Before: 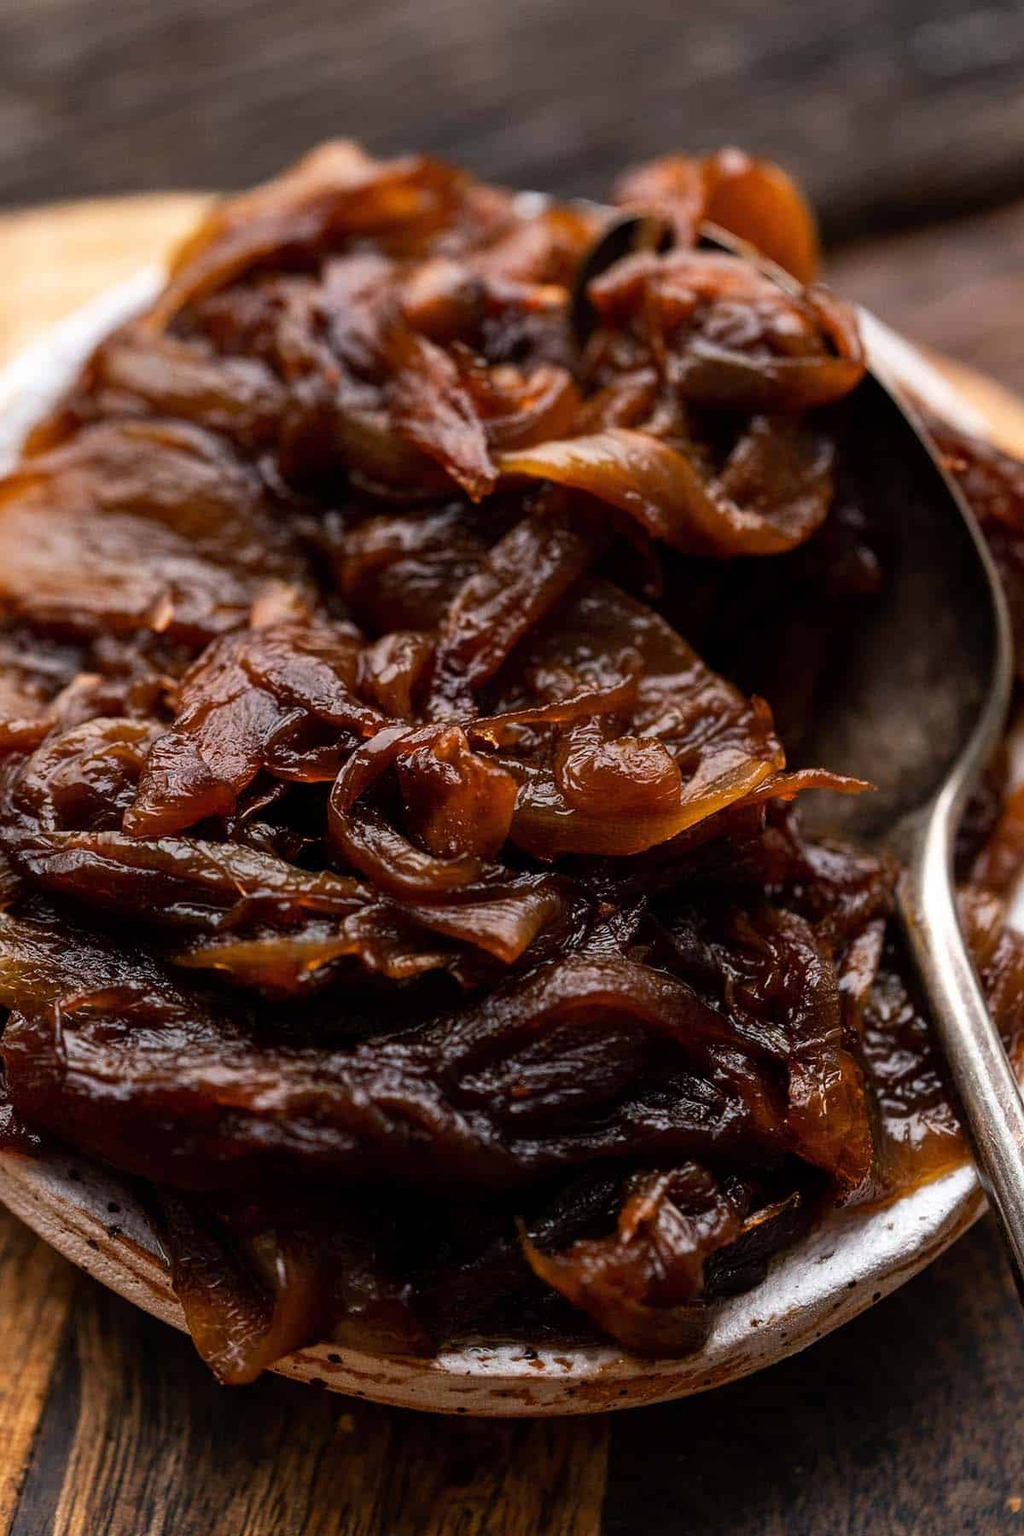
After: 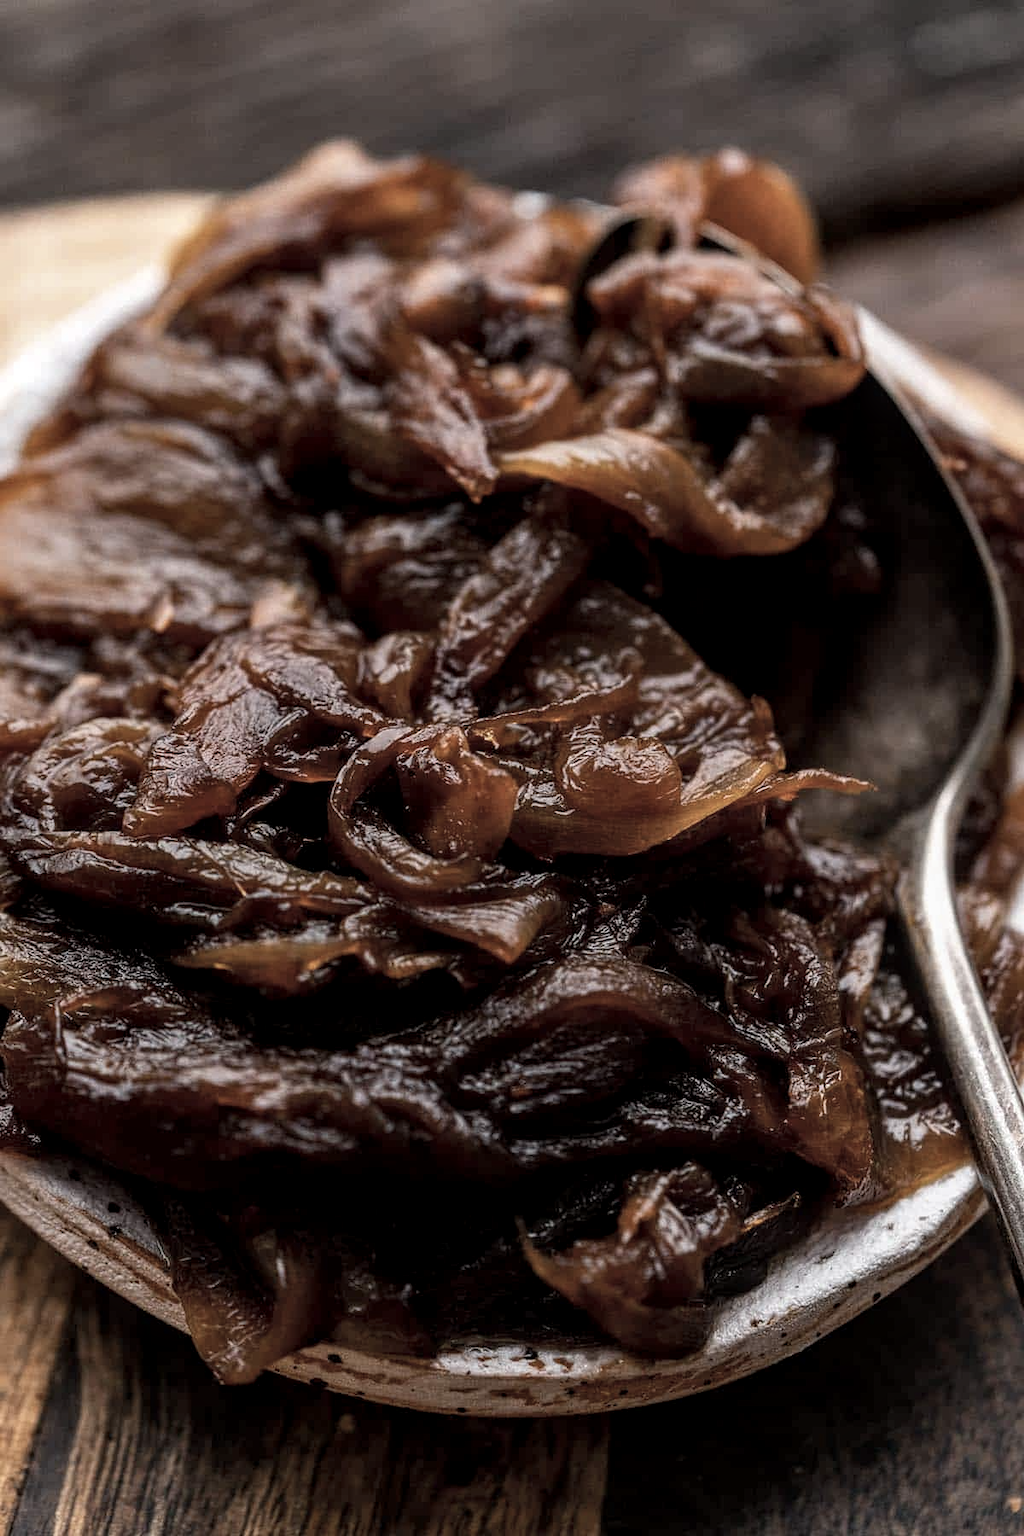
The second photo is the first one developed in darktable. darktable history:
color correction: saturation 0.57
local contrast: on, module defaults
